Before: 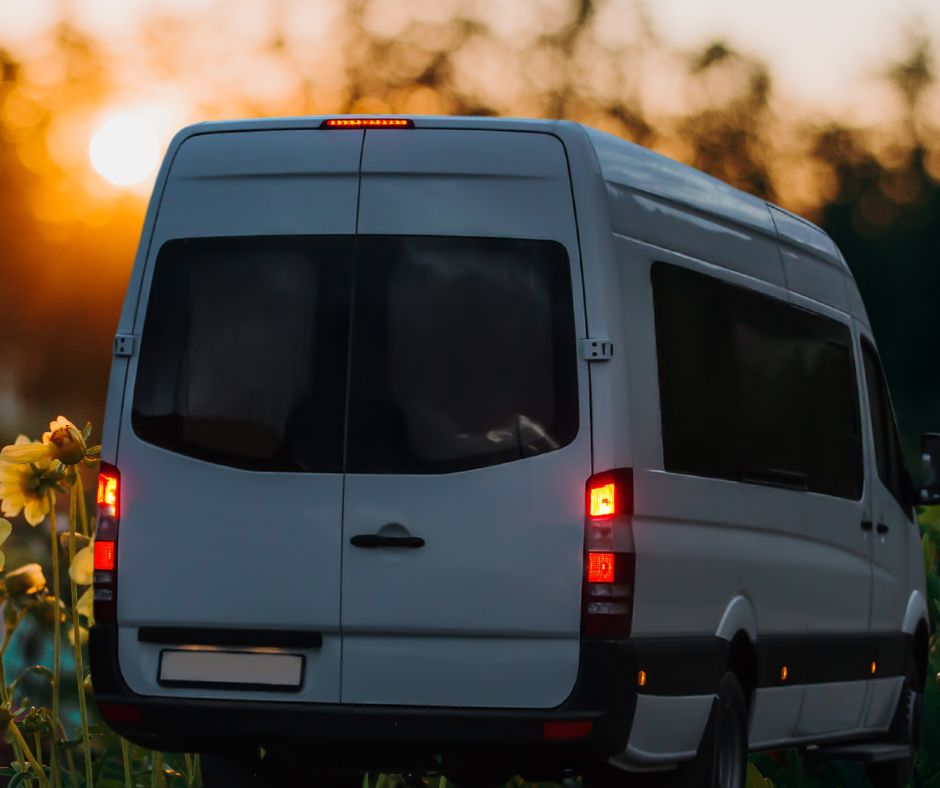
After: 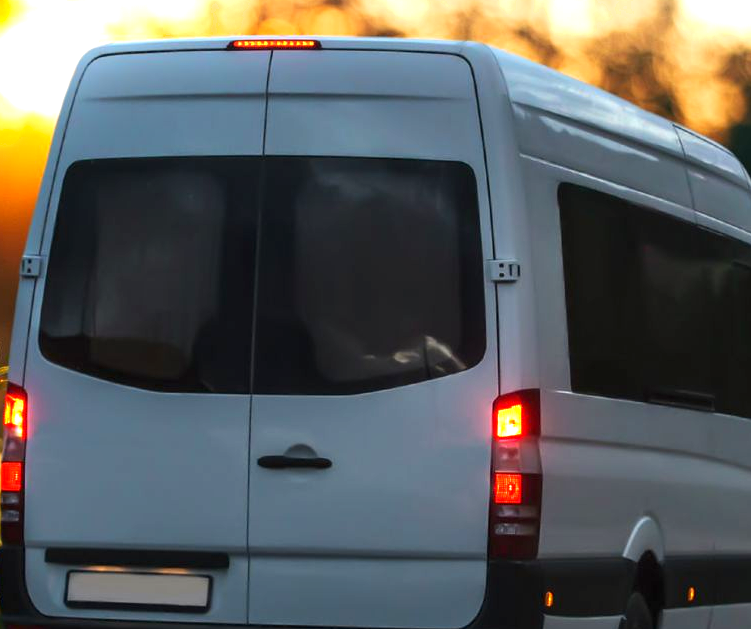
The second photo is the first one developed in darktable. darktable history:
exposure: black level correction 0, exposure 1.125 EV, compensate exposure bias true, compensate highlight preservation false
shadows and highlights: shadows -23.08, highlights 46.15, soften with gaussian
color correction: highlights b* 3
crop and rotate: left 10.071%, top 10.071%, right 10.02%, bottom 10.02%
